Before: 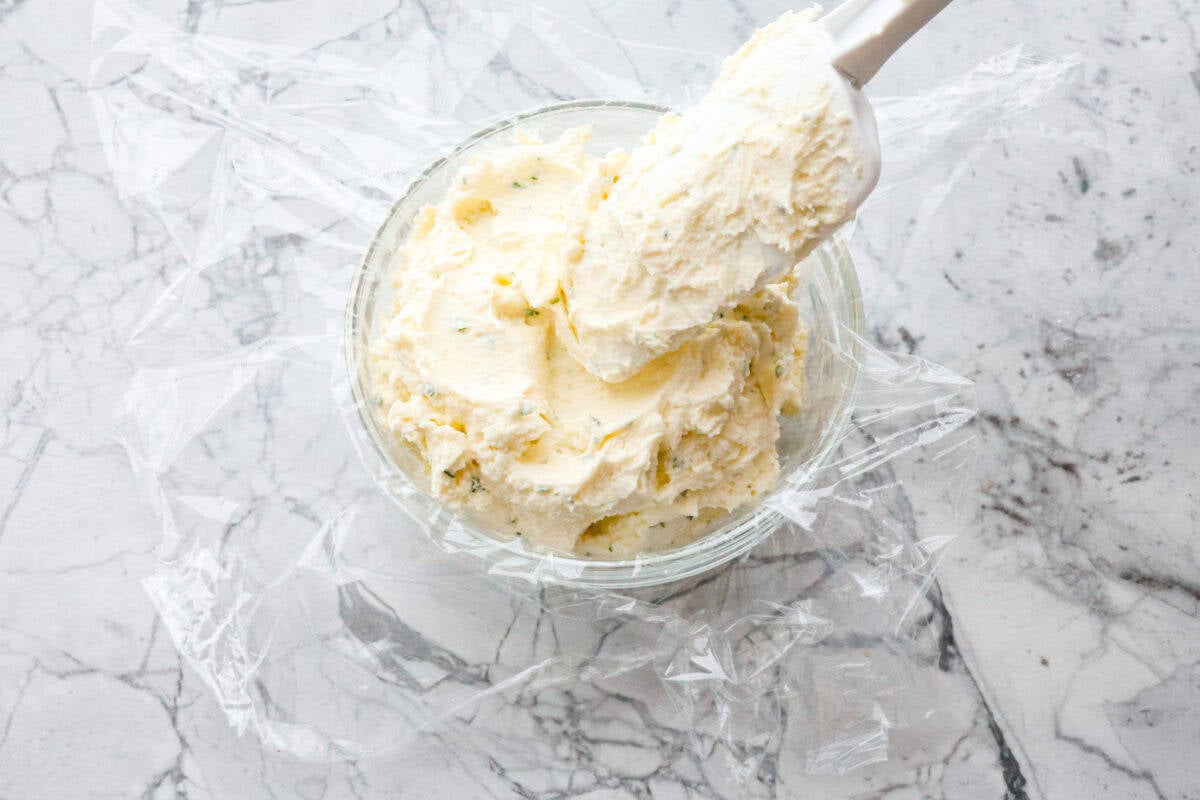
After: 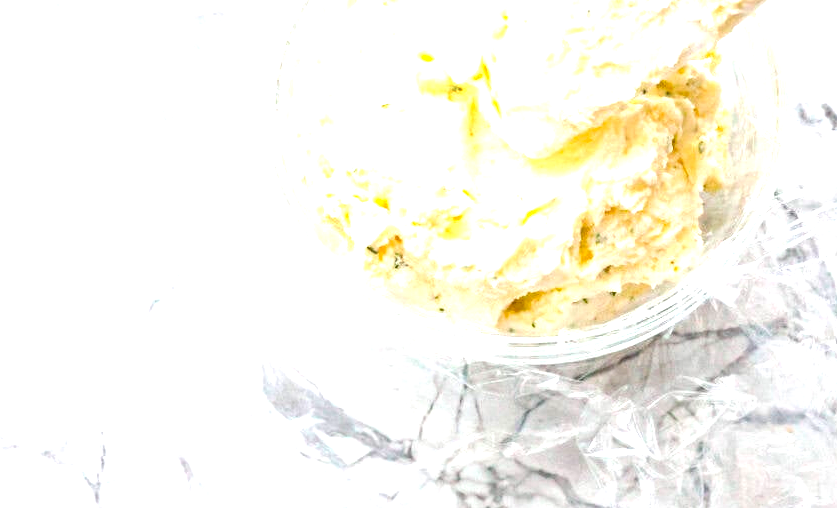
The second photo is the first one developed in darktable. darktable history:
exposure: black level correction 0, exposure 1.2 EV, compensate highlight preservation false
haze removal: compatibility mode true, adaptive false
crop: left 6.469%, top 28.046%, right 23.762%, bottom 8.415%
local contrast: mode bilateral grid, contrast 100, coarseness 99, detail 91%, midtone range 0.2
